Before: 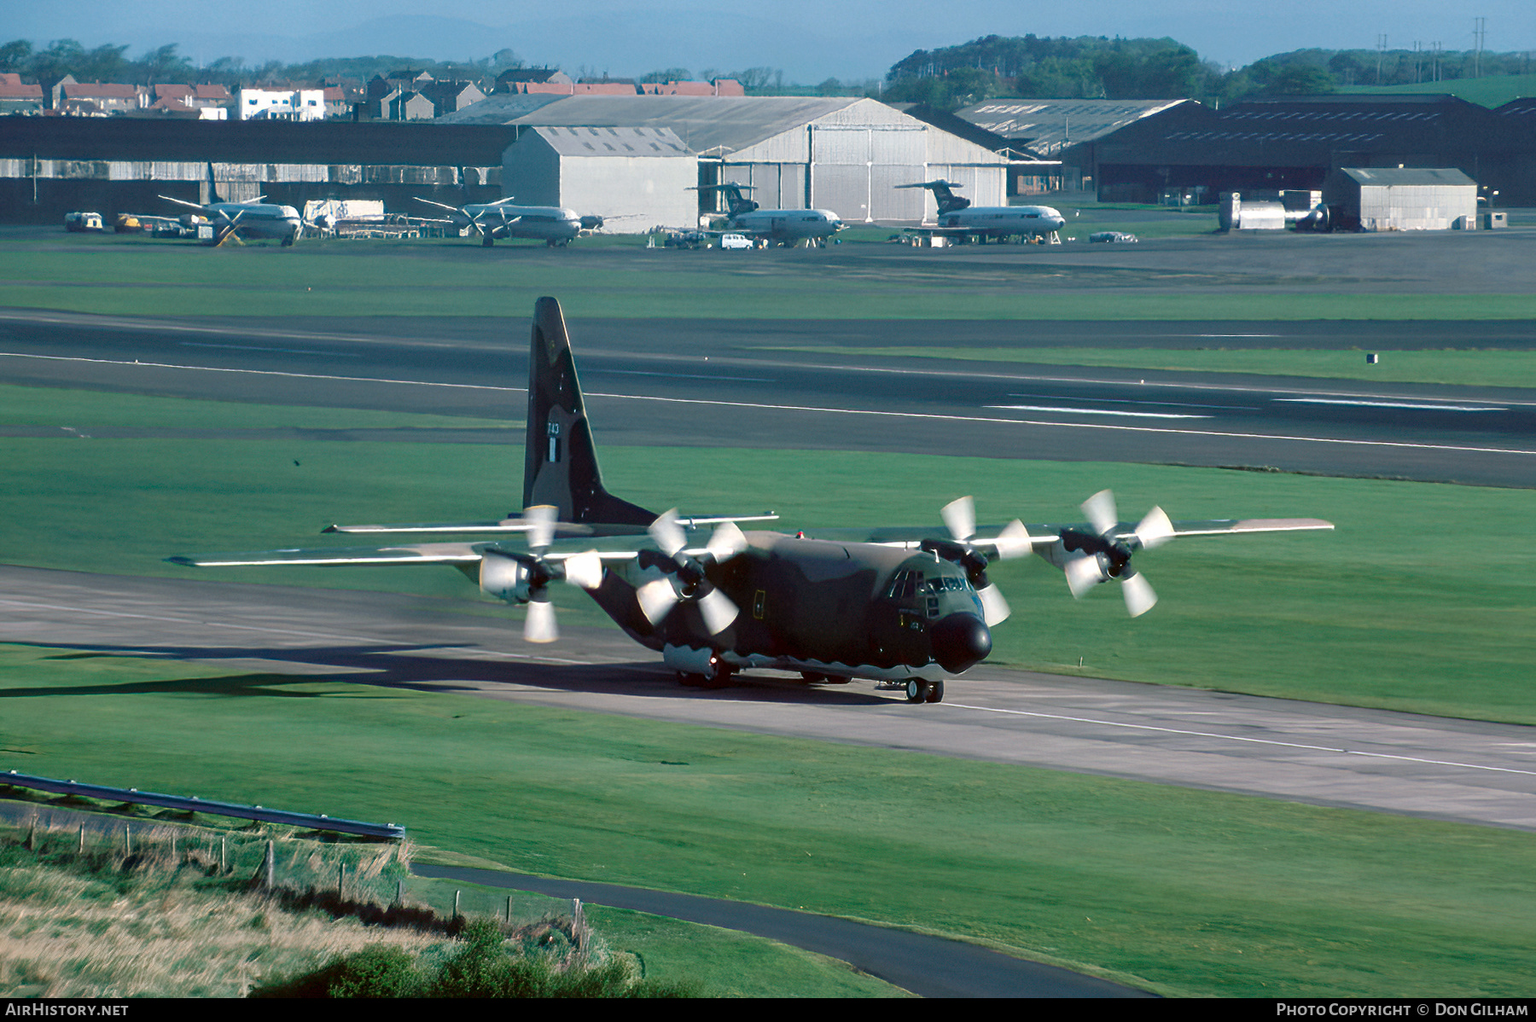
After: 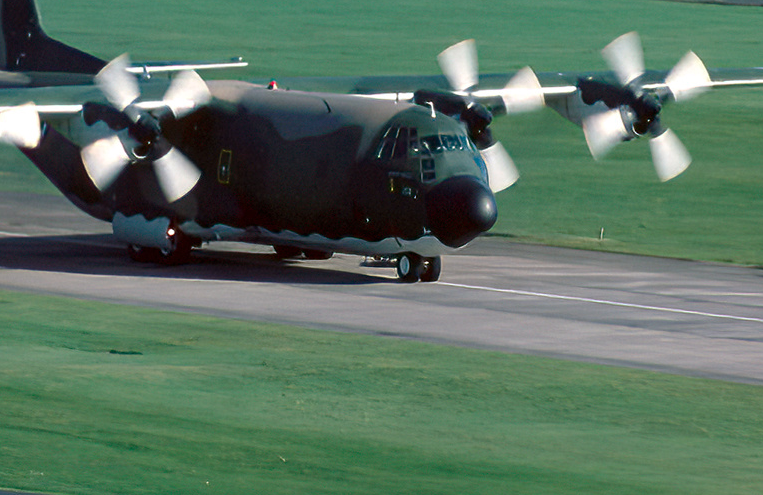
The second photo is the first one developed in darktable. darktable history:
tone equalizer: edges refinement/feathering 500, mask exposure compensation -1.57 EV, preserve details no
crop: left 36.982%, top 45.3%, right 20.576%, bottom 13.351%
